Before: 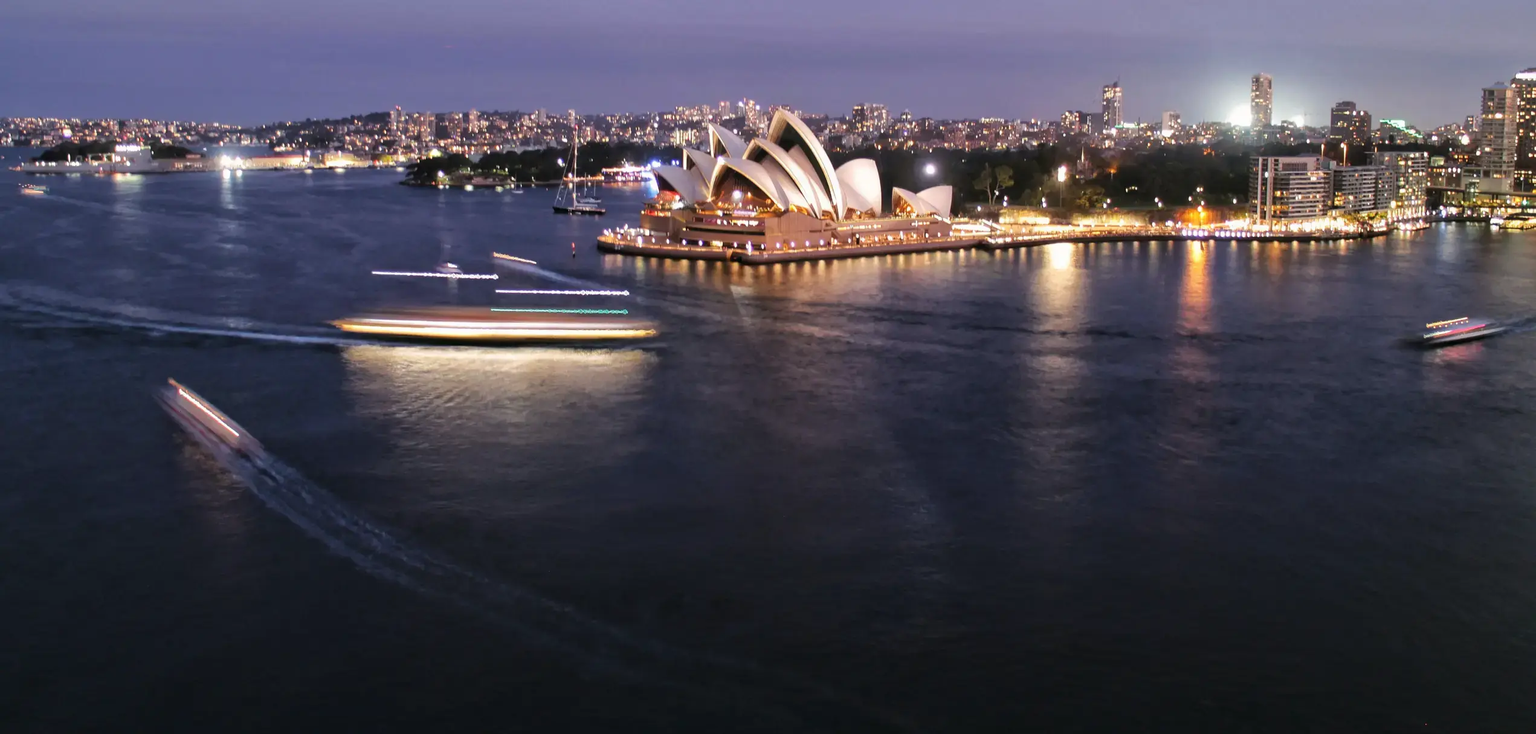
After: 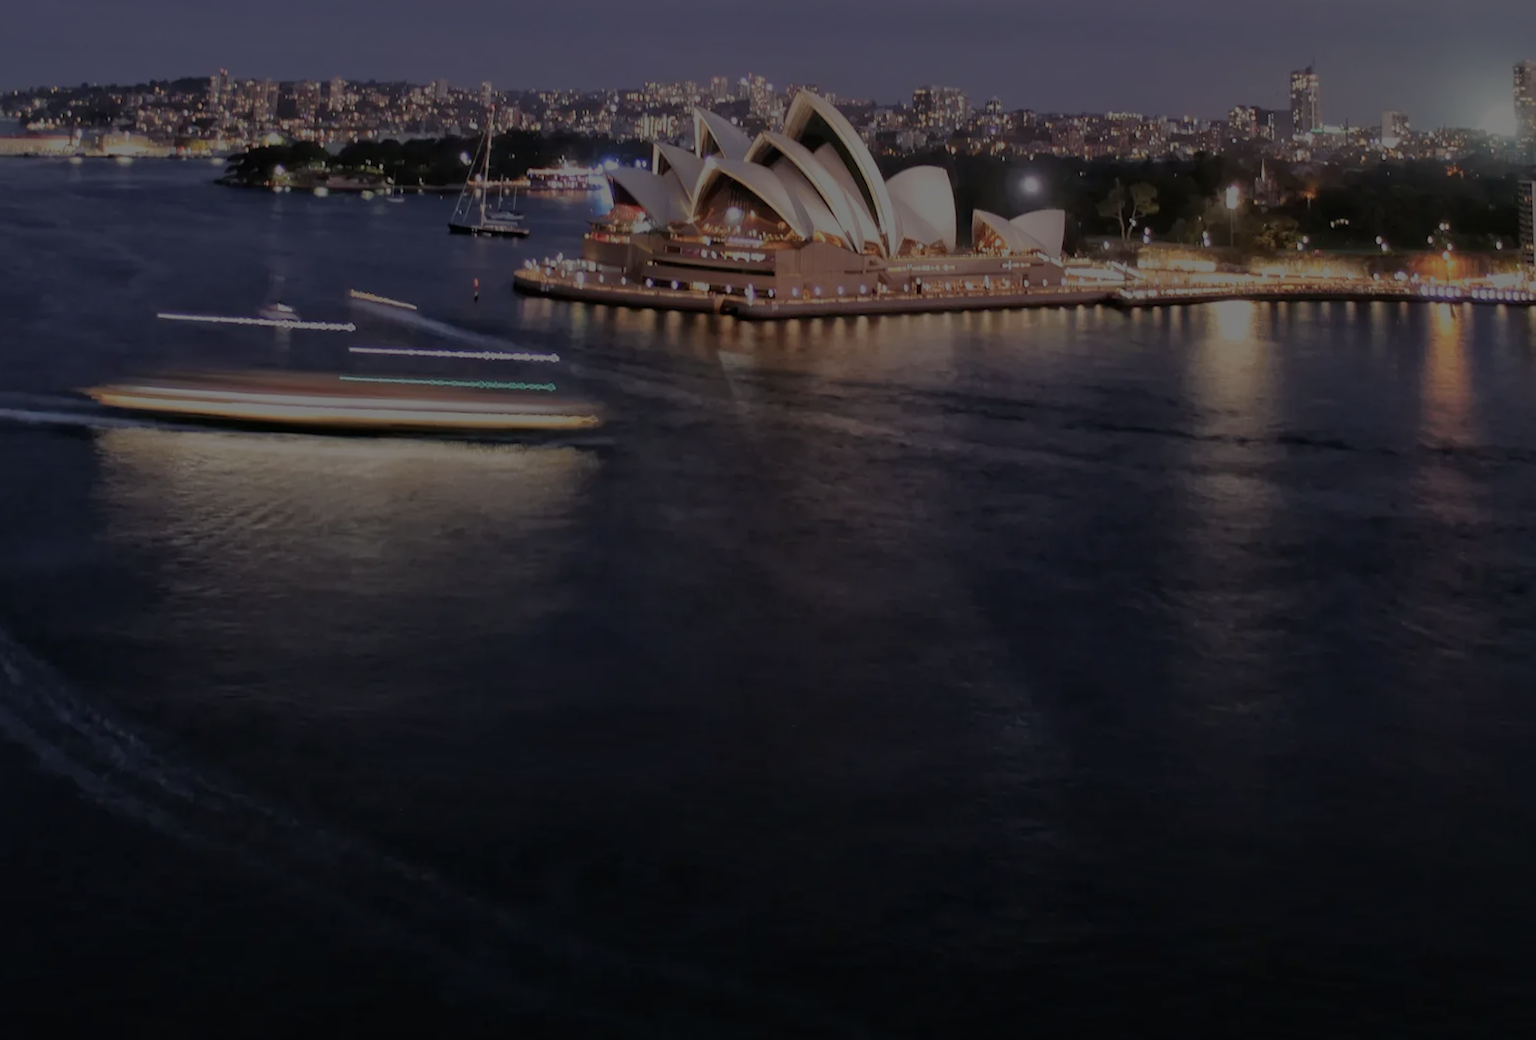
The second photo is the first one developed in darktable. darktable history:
crop and rotate: angle -3.27°, left 14.277%, top 0.028%, right 10.766%, bottom 0.028%
color zones: curves: ch1 [(0, 0.469) (0.072, 0.457) (0.243, 0.494) (0.429, 0.5) (0.571, 0.5) (0.714, 0.5) (0.857, 0.5) (1, 0.469)]; ch2 [(0, 0.499) (0.143, 0.467) (0.242, 0.436) (0.429, 0.493) (0.571, 0.5) (0.714, 0.5) (0.857, 0.5) (1, 0.499)]
color balance rgb: perceptual brilliance grading › global brilliance -48.39%
rotate and perspective: rotation -1.68°, lens shift (vertical) -0.146, crop left 0.049, crop right 0.912, crop top 0.032, crop bottom 0.96
